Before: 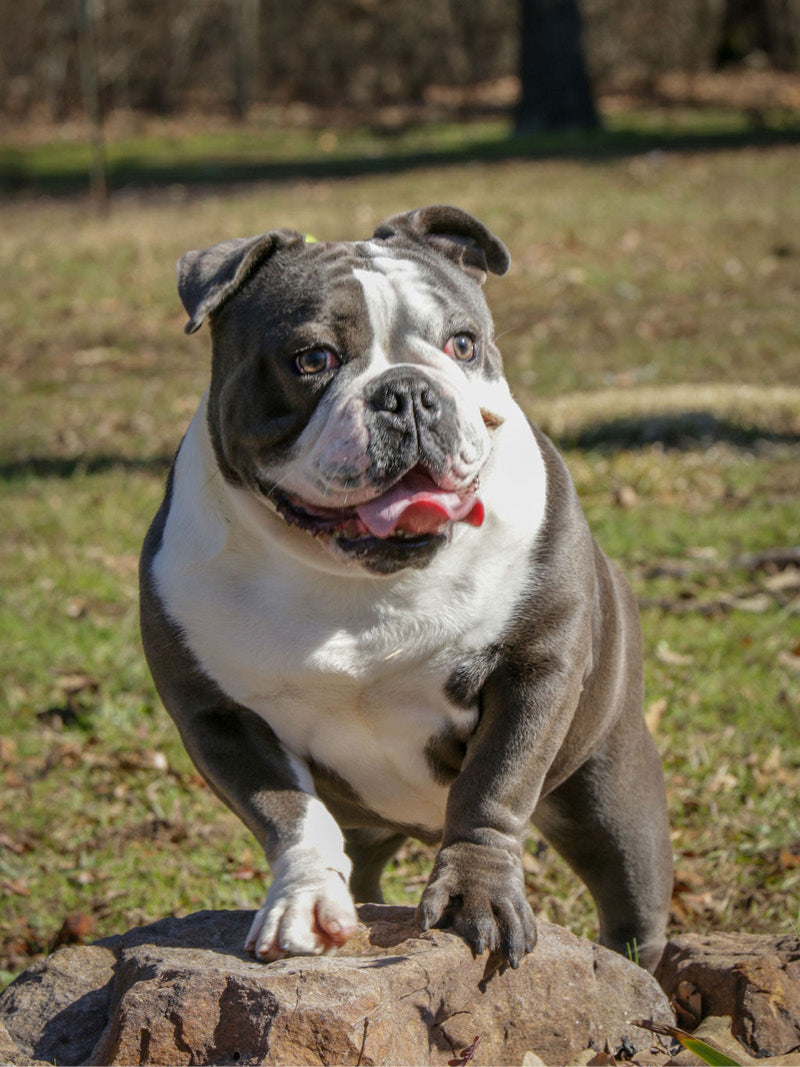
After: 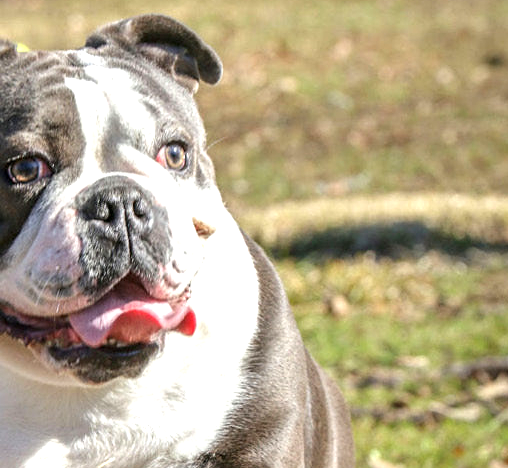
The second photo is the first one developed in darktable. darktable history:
exposure: black level correction 0, exposure 0.934 EV, compensate highlight preservation false
sharpen: amount 0.216
crop: left 36.059%, top 17.916%, right 0.354%, bottom 38.221%
